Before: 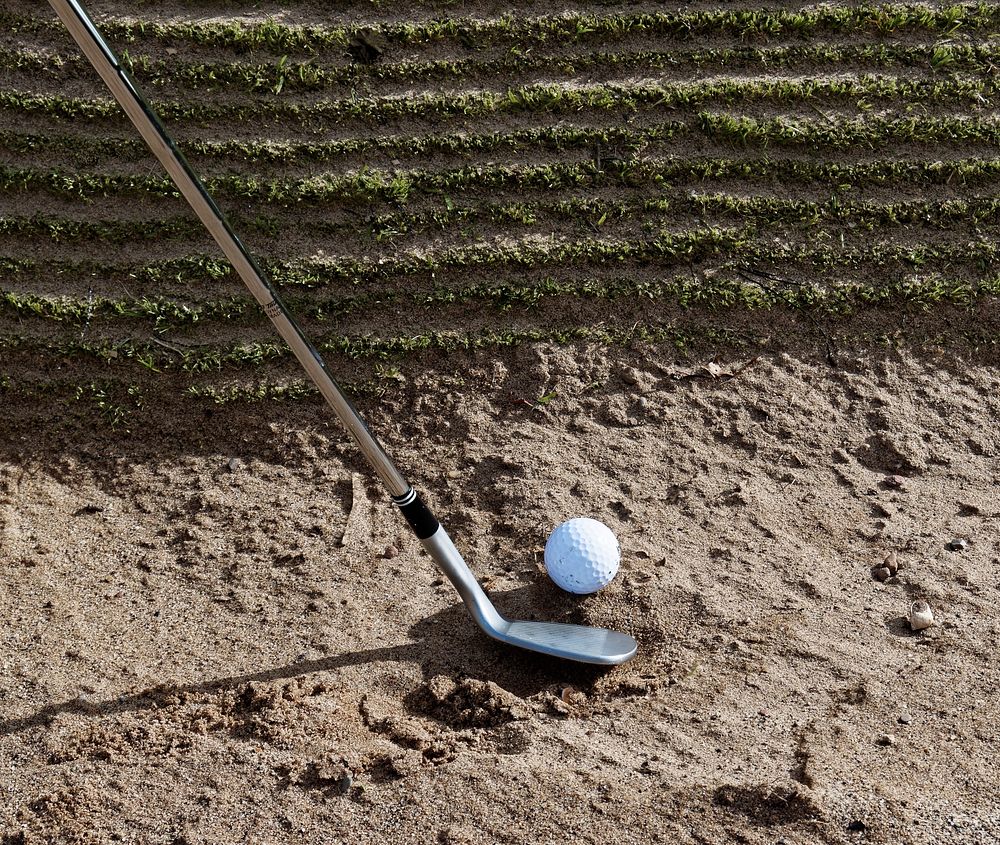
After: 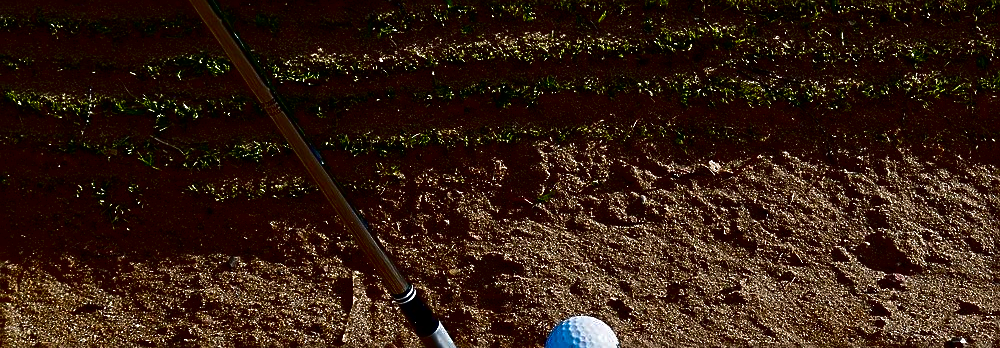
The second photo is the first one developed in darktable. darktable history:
crop and rotate: top 24.006%, bottom 34.801%
sharpen: on, module defaults
contrast brightness saturation: brightness -0.992, saturation 0.989
